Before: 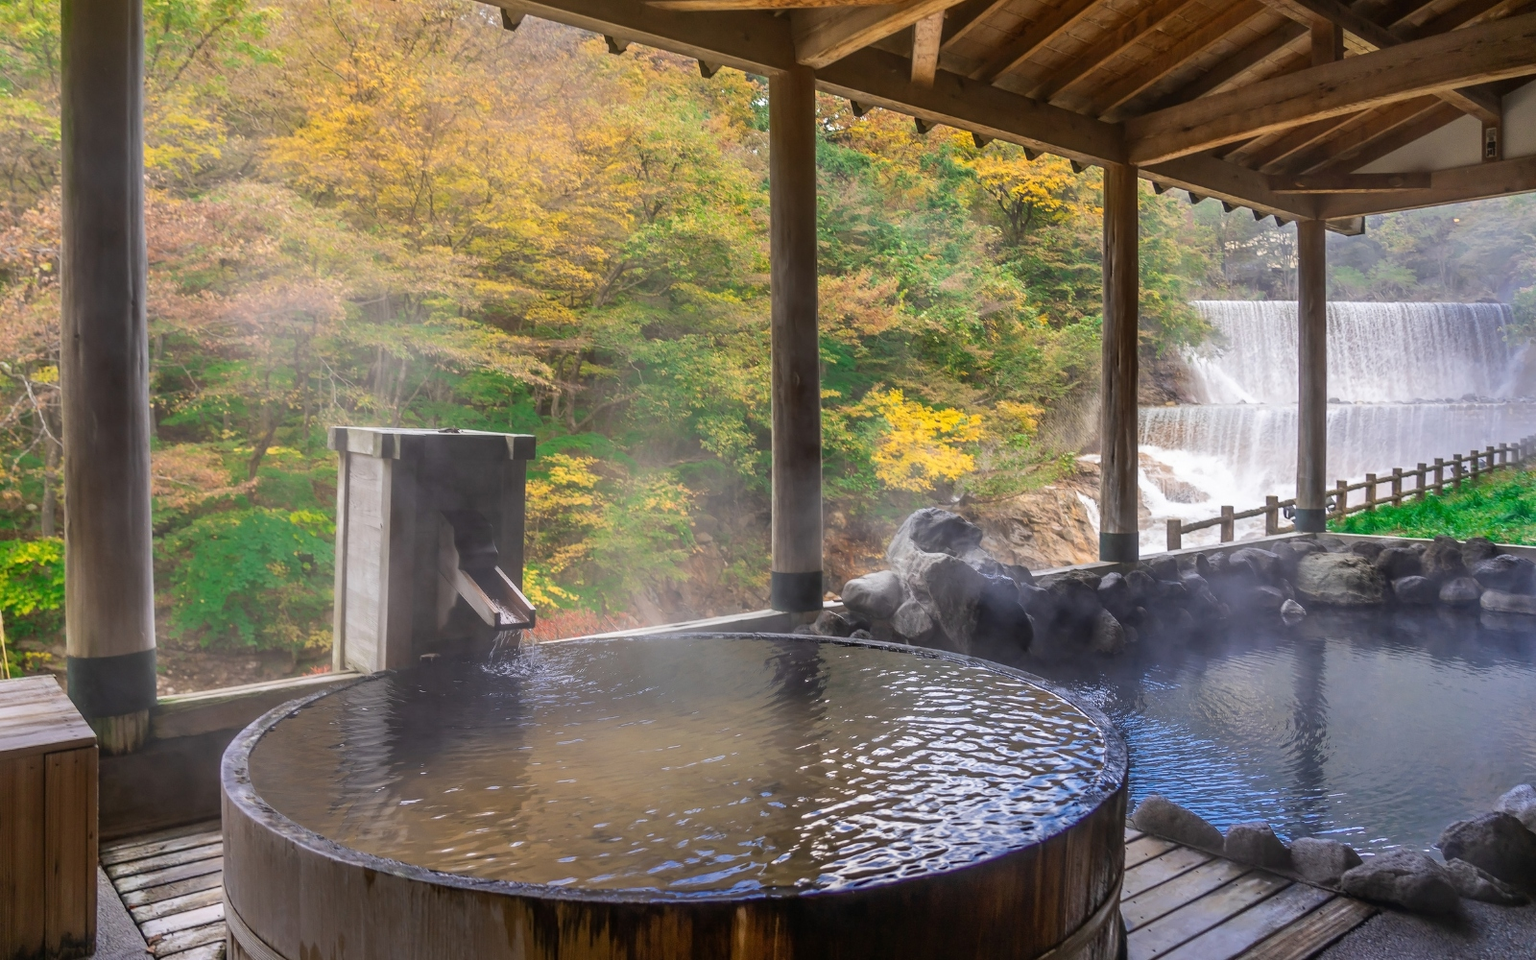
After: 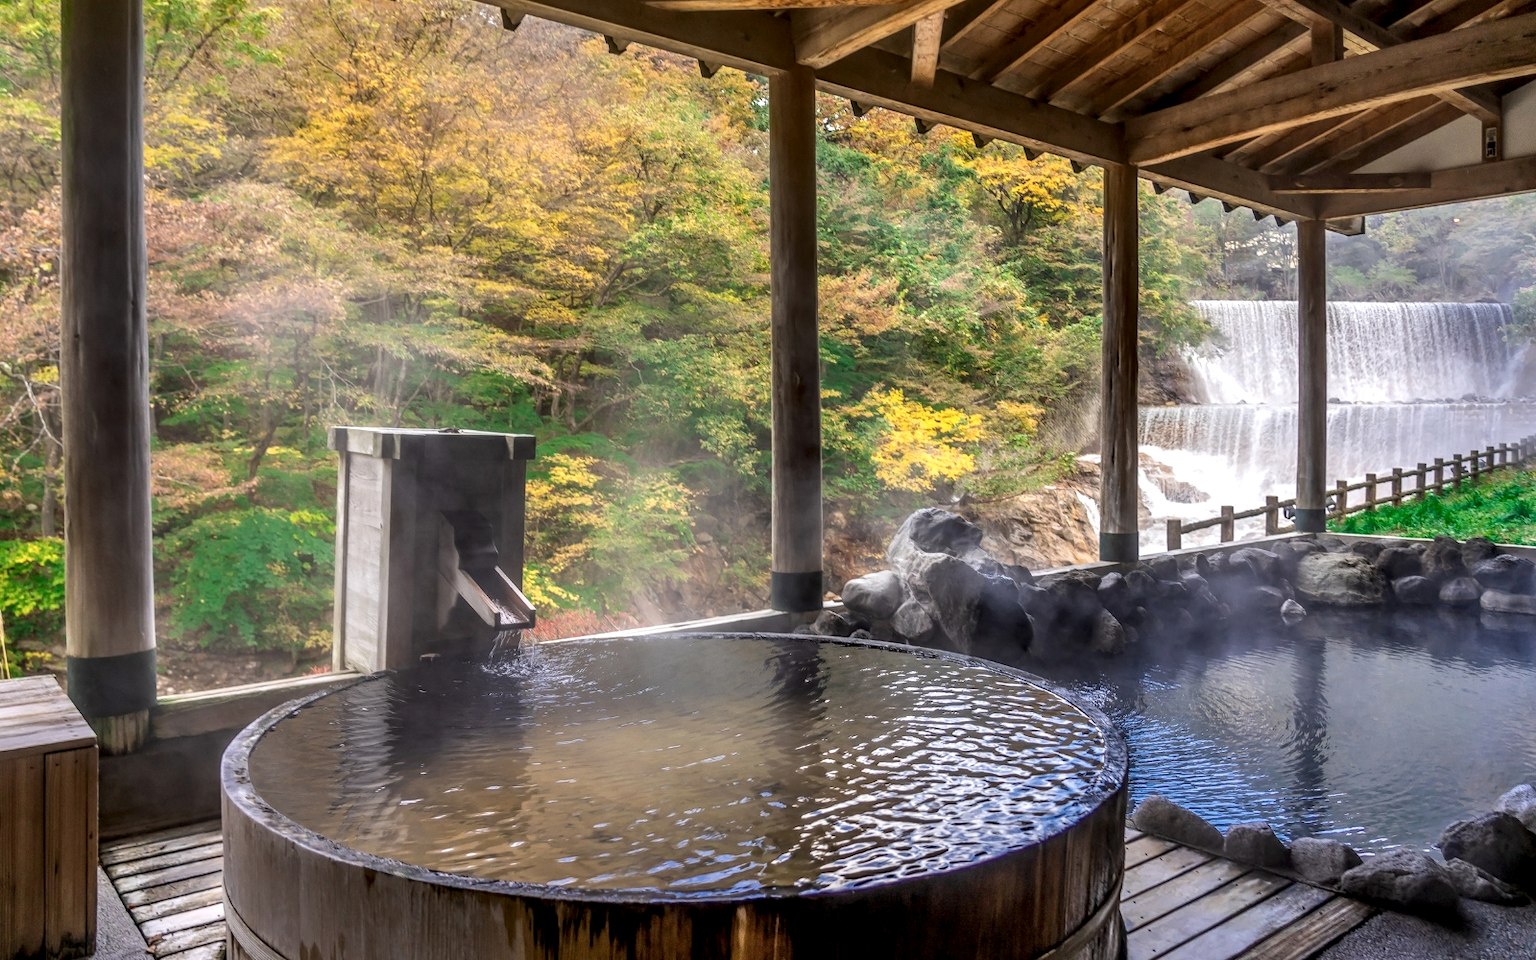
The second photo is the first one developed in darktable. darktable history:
local contrast: detail 150%
shadows and highlights: shadows 39.86, highlights -53.08, low approximation 0.01, soften with gaussian
